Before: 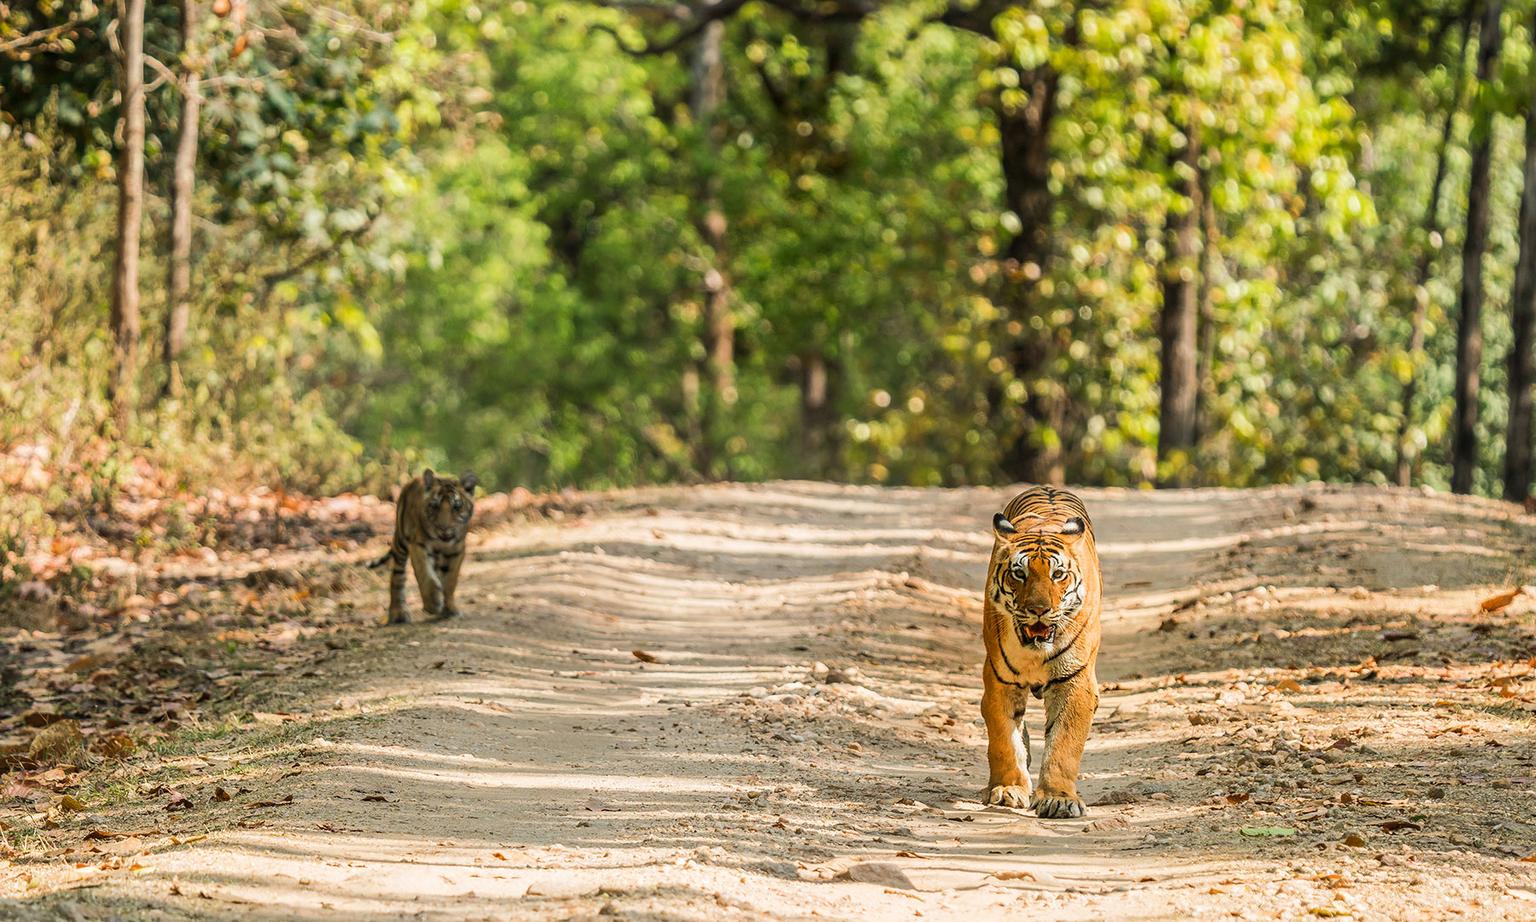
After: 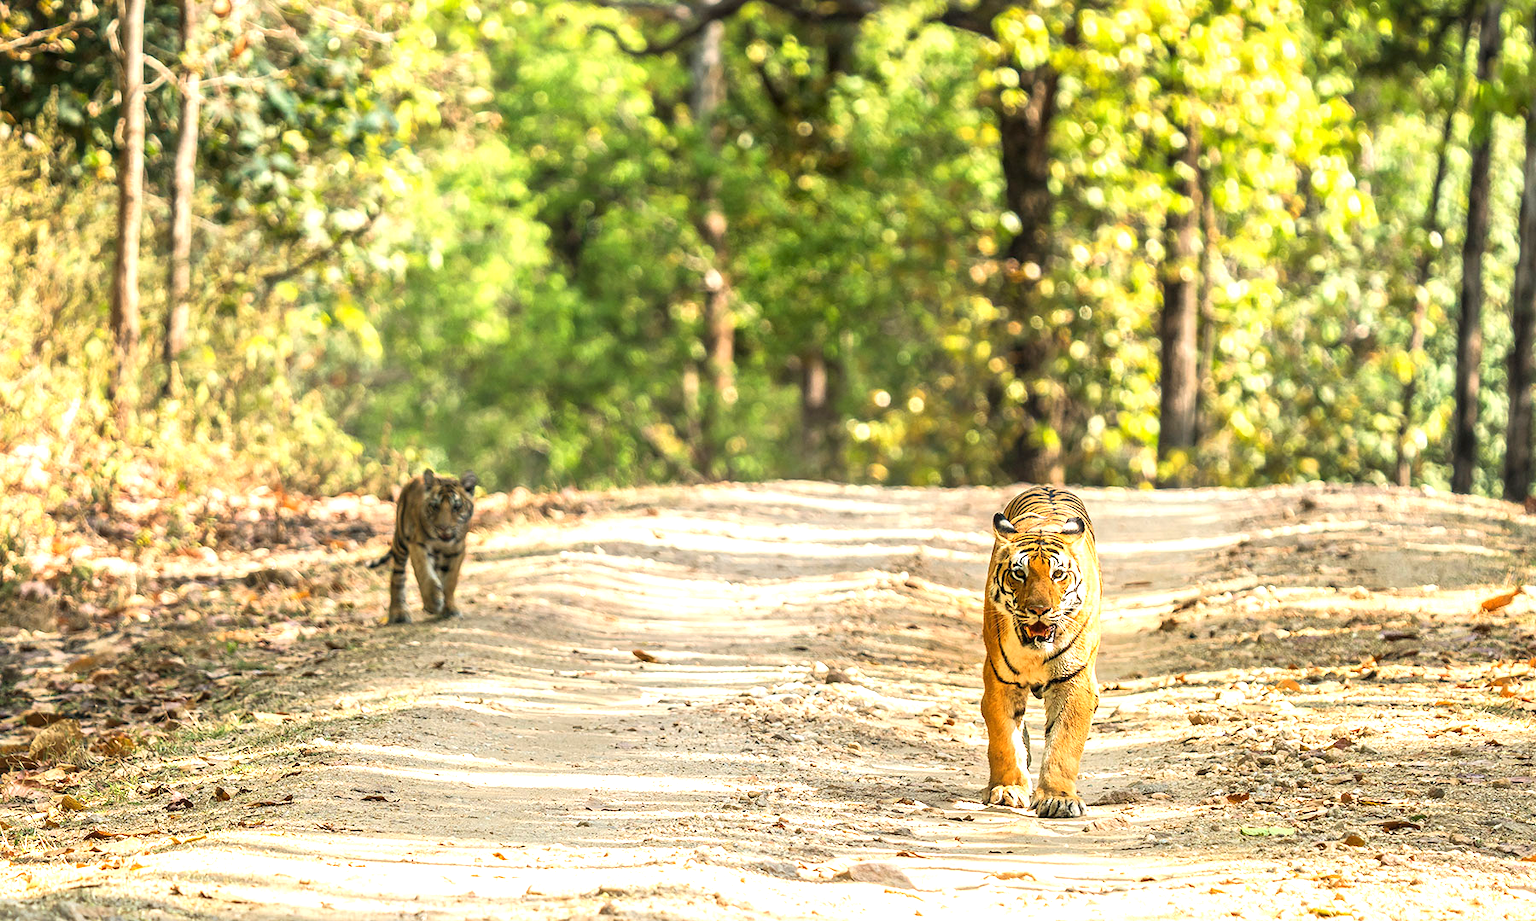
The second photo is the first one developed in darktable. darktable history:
exposure: exposure 0.939 EV, compensate exposure bias true, compensate highlight preservation false
